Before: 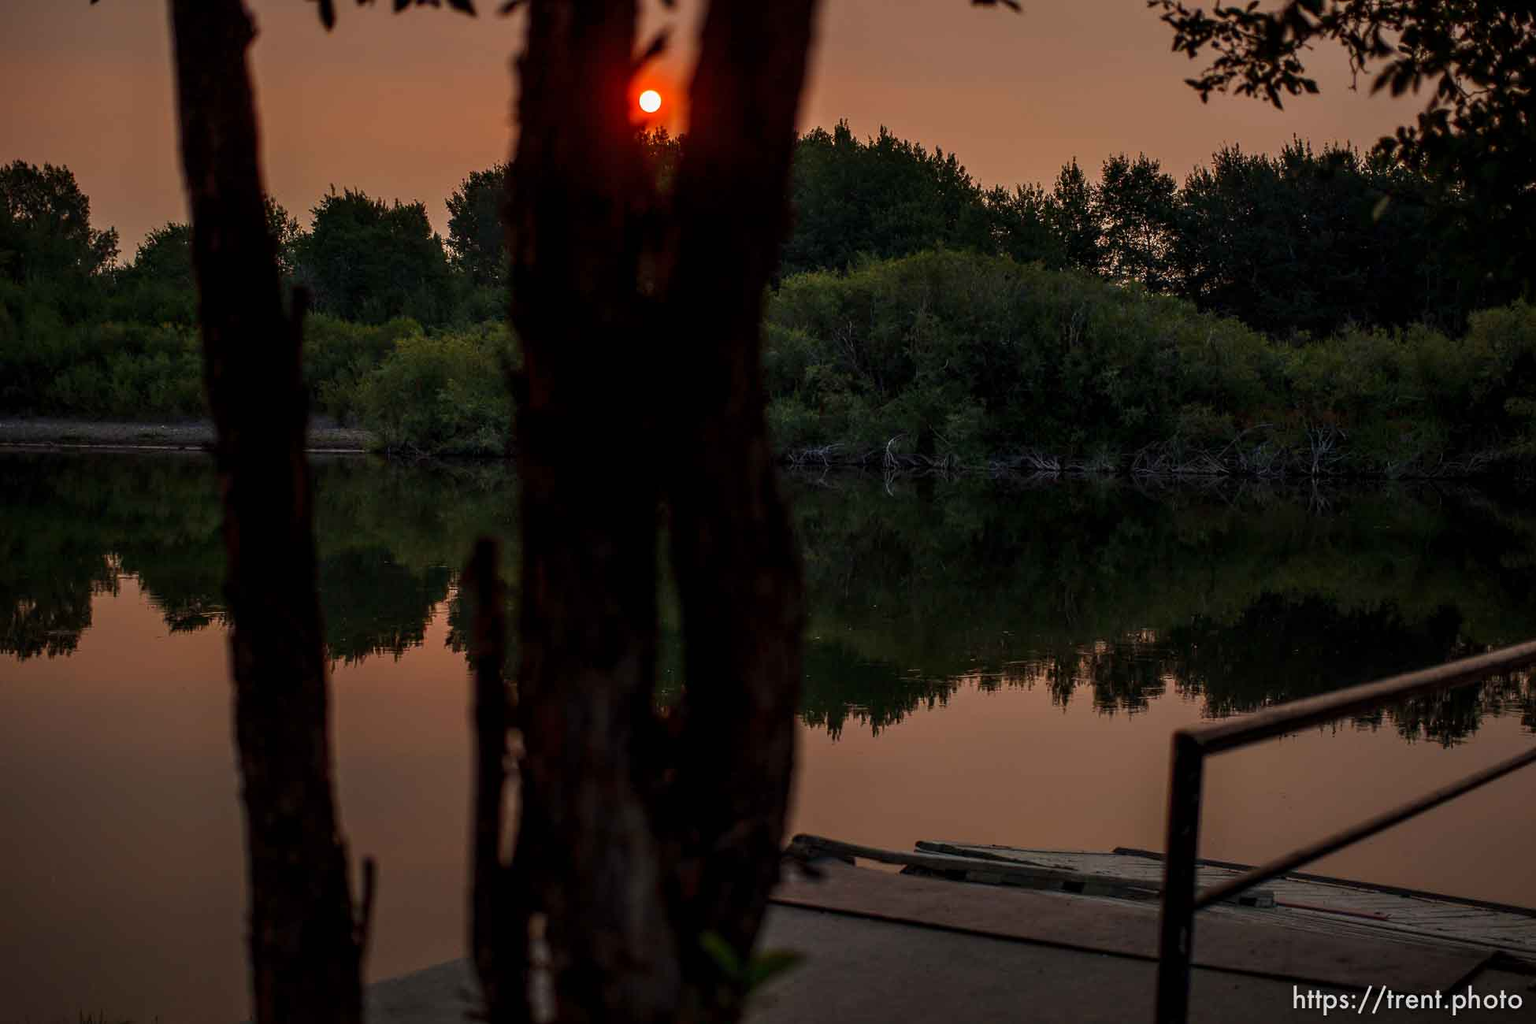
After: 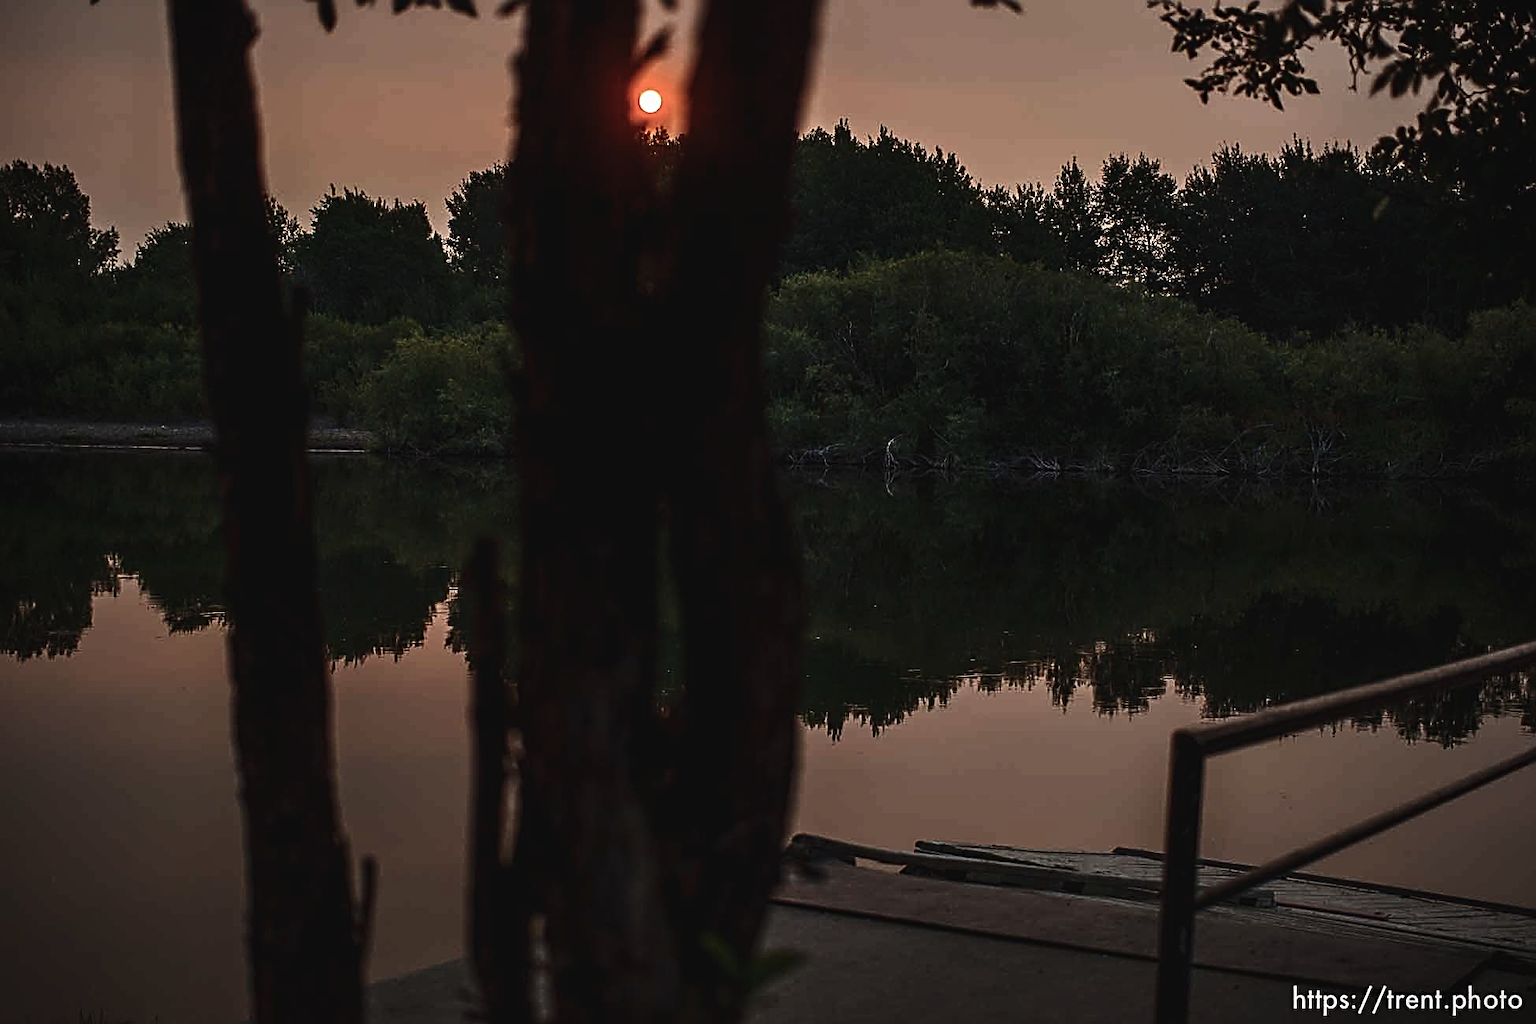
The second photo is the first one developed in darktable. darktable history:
contrast brightness saturation: contrast 0.25, saturation -0.31
vignetting: fall-off radius 93.87%
sharpen: radius 2.817, amount 0.715
exposure: black level correction -0.008, exposure 0.067 EV, compensate highlight preservation false
